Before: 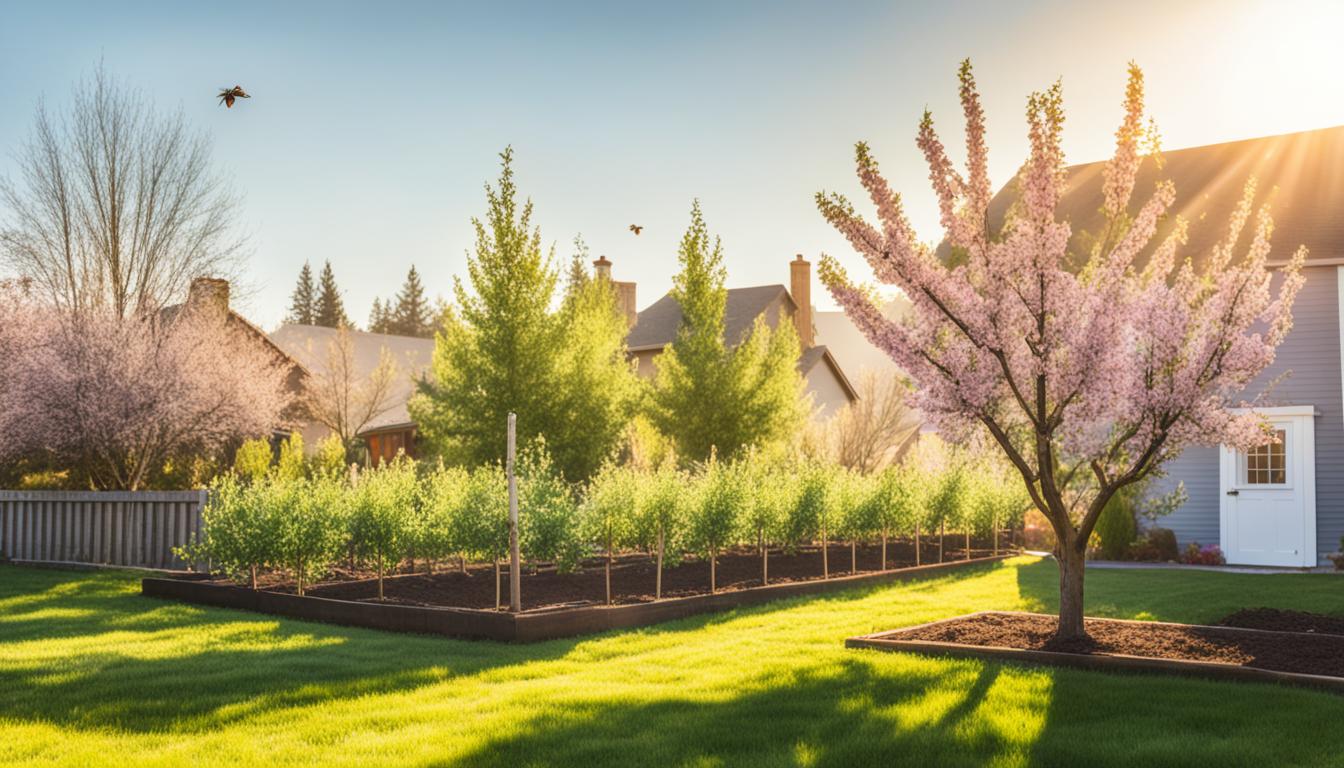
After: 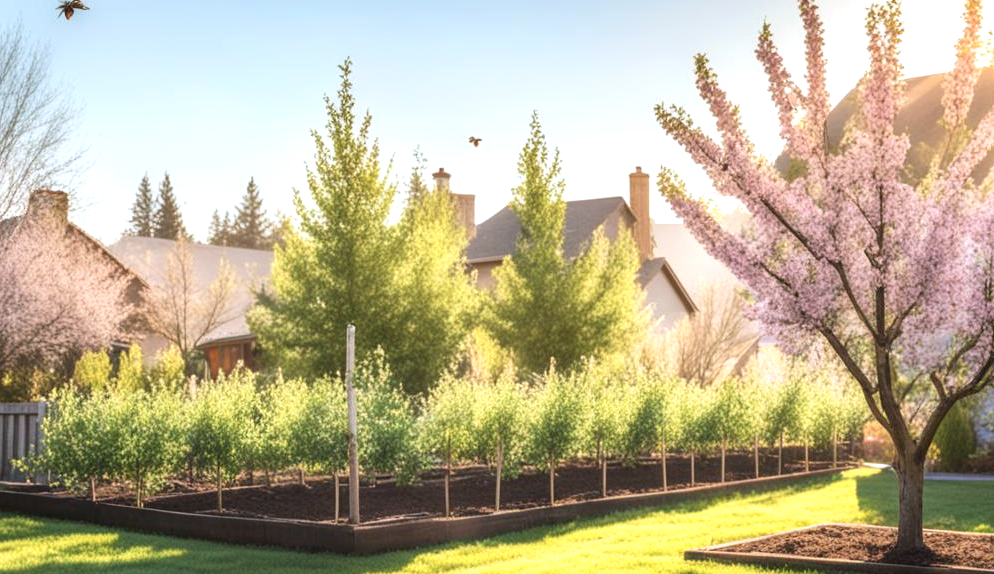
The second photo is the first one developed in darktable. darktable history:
crop and rotate: left 12.048%, top 11.49%, right 13.974%, bottom 13.691%
color correction: highlights a* -0.801, highlights b* -9.19
tone equalizer: -8 EV -0.42 EV, -7 EV -0.395 EV, -6 EV -0.367 EV, -5 EV -0.216 EV, -3 EV 0.246 EV, -2 EV 0.322 EV, -1 EV 0.37 EV, +0 EV 0.387 EV, mask exposure compensation -0.502 EV
contrast brightness saturation: saturation -0.069
